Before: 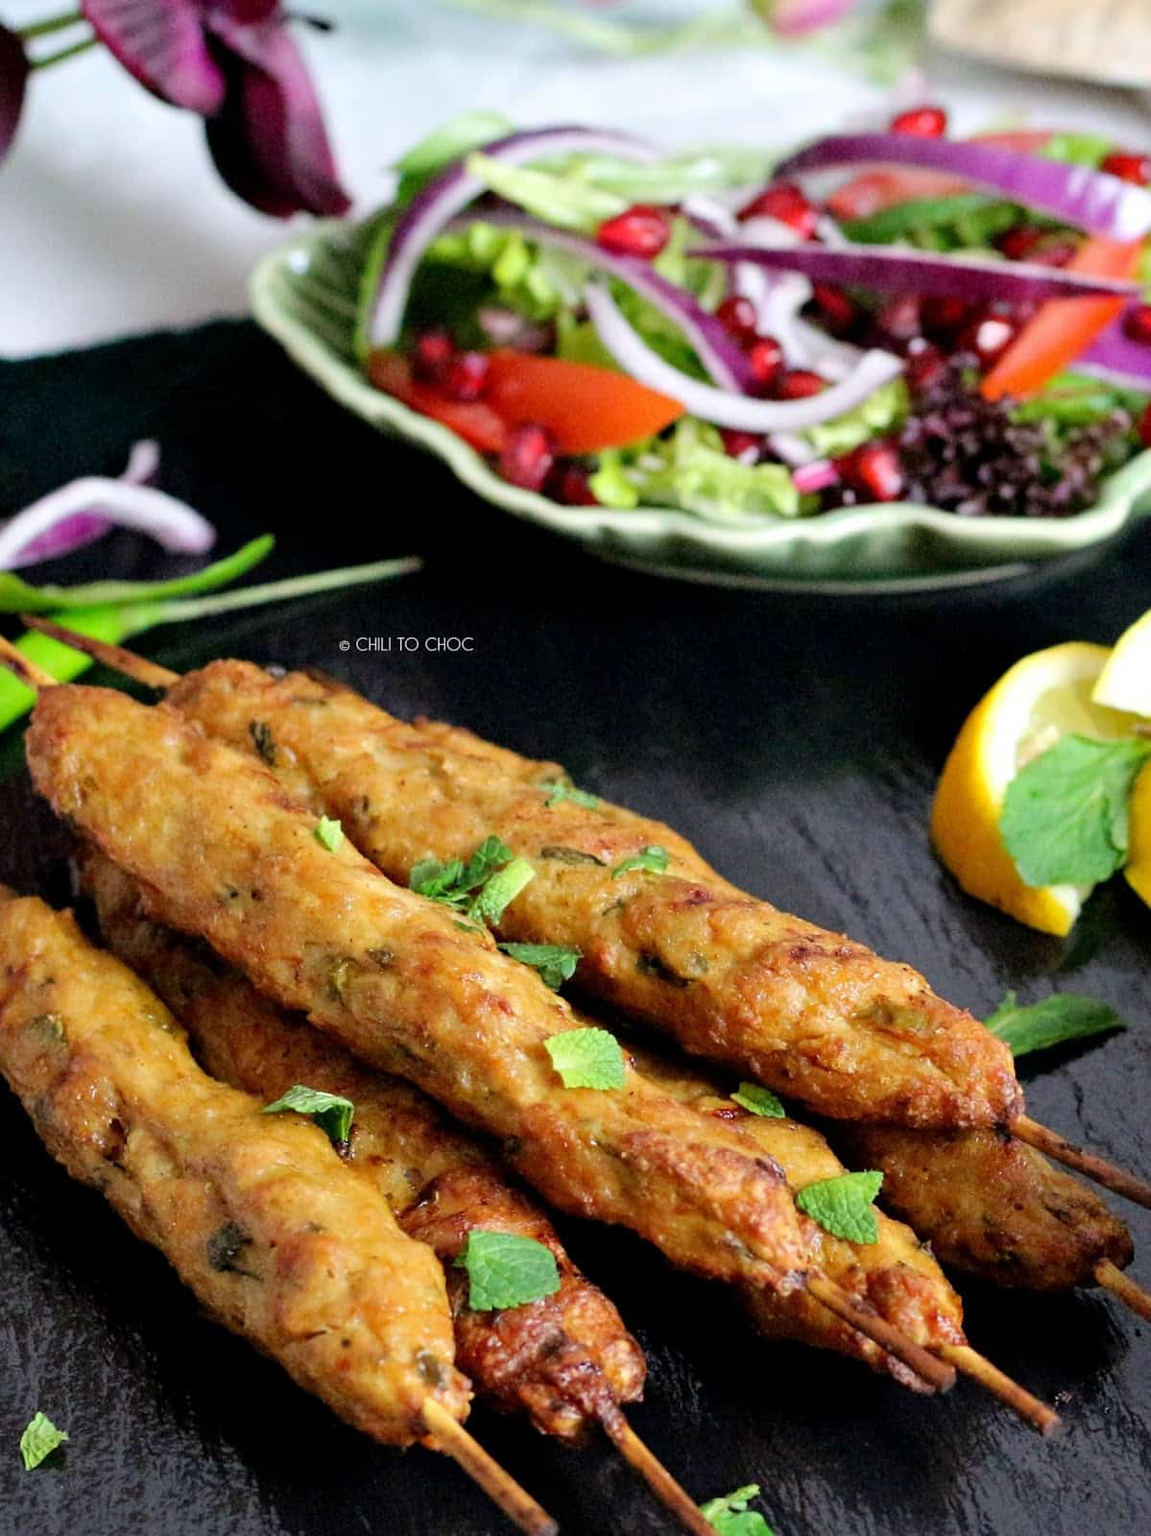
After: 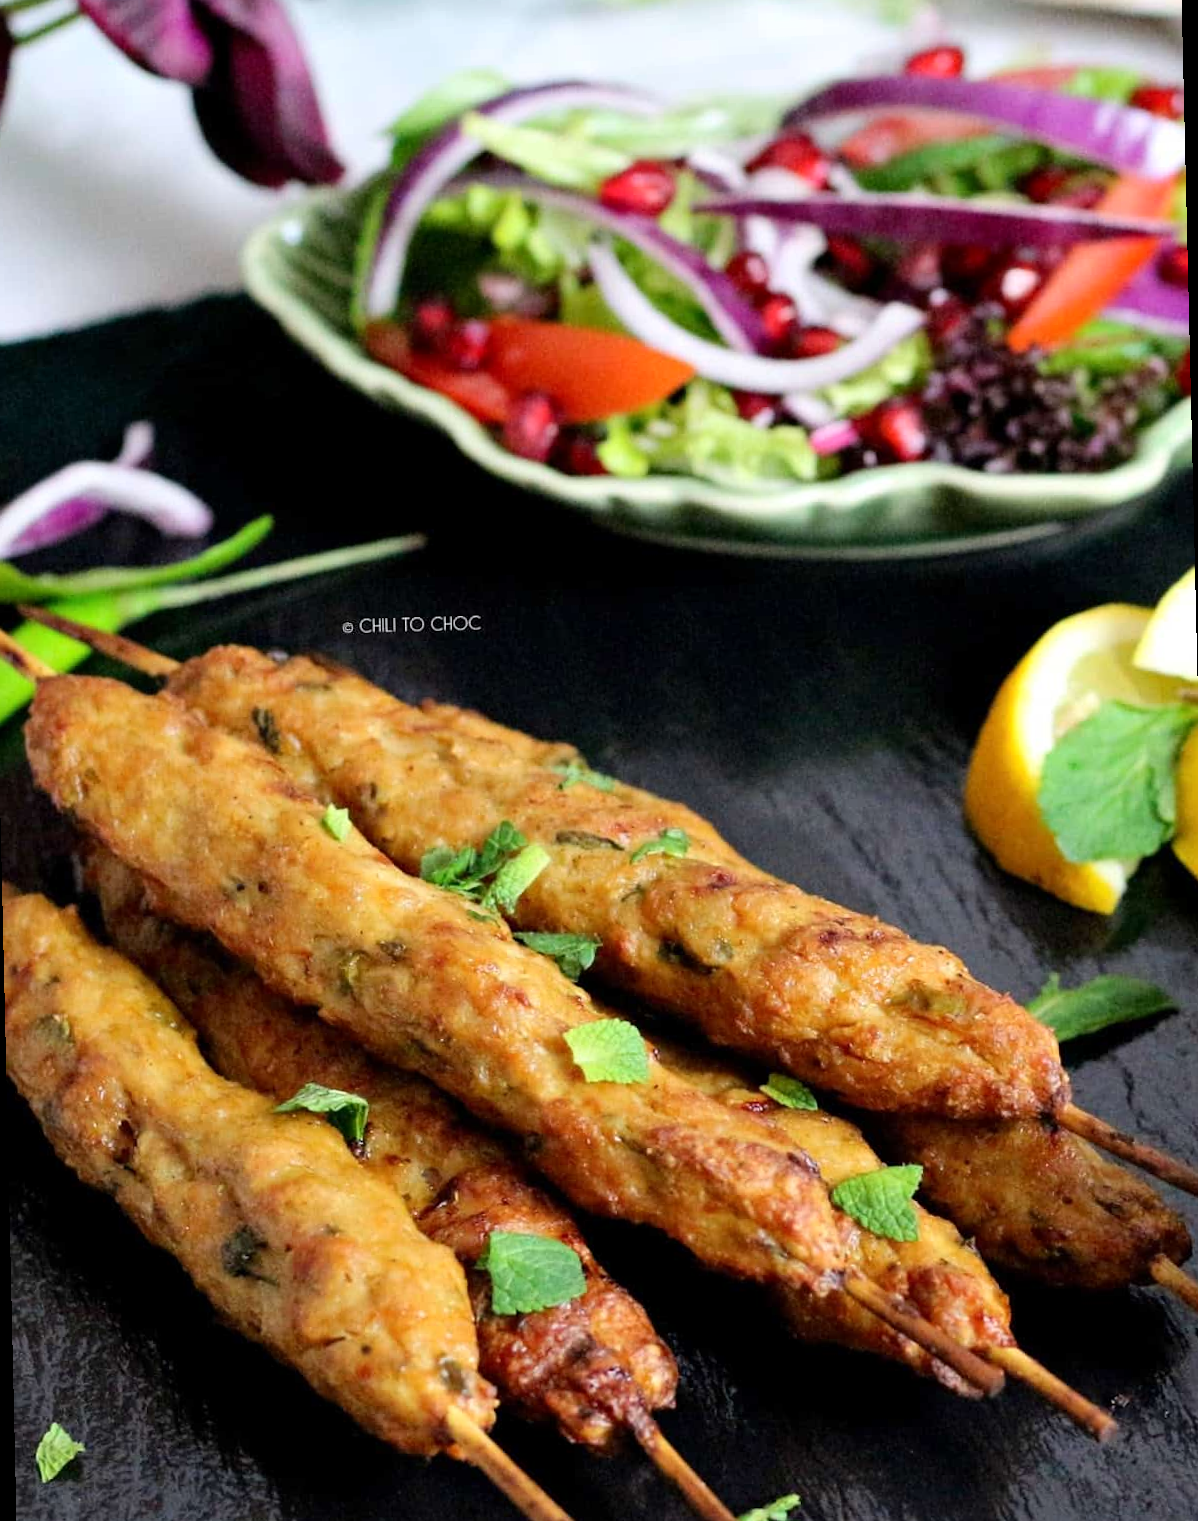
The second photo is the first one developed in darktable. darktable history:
contrast brightness saturation: contrast 0.1, brightness 0.02, saturation 0.02
rotate and perspective: rotation -1.32°, lens shift (horizontal) -0.031, crop left 0.015, crop right 0.985, crop top 0.047, crop bottom 0.982
